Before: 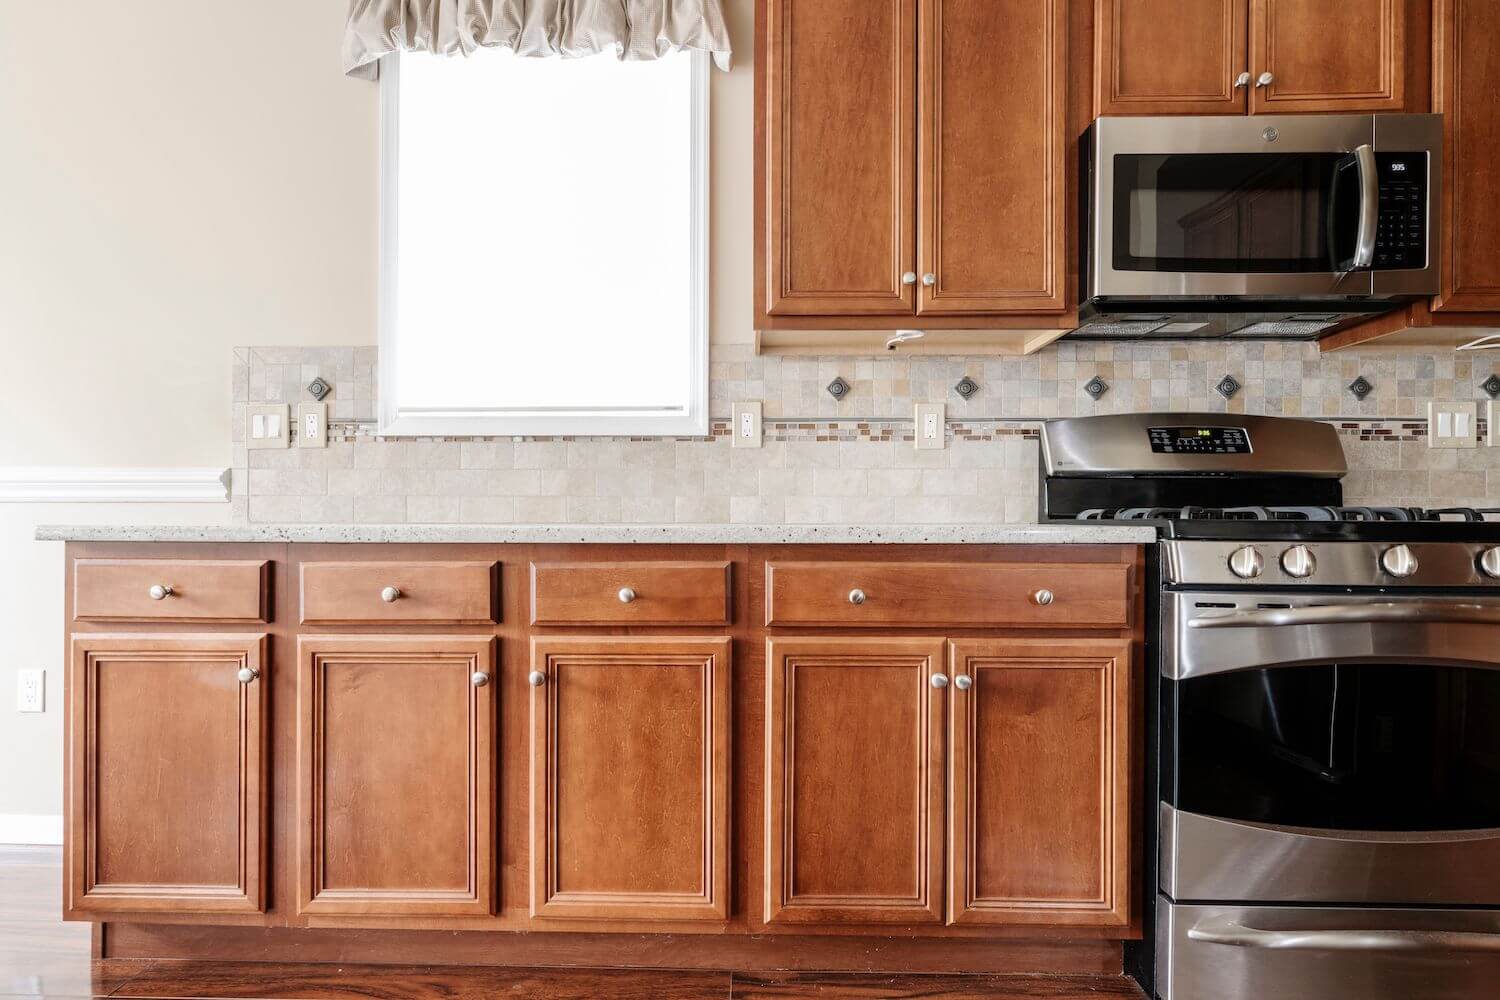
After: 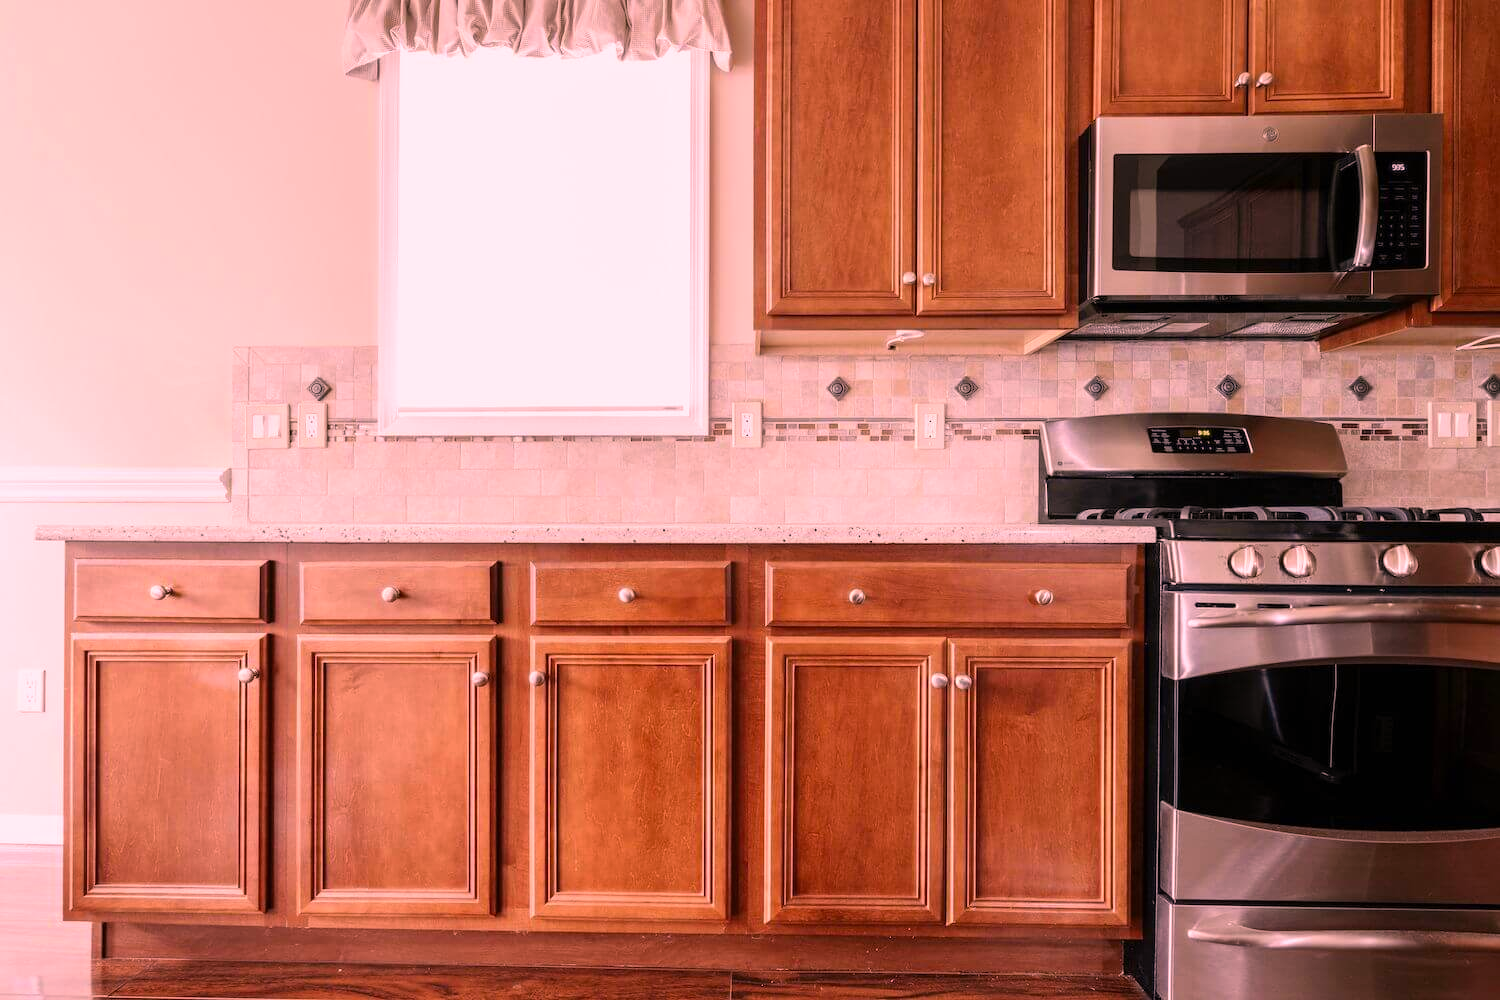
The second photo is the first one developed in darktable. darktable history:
rotate and perspective: automatic cropping original format, crop left 0, crop top 0
shadows and highlights: shadows 4.1, highlights -17.6, soften with gaussian
white balance: red 1.066, blue 1.119
color correction: highlights a* 21.16, highlights b* 19.61
